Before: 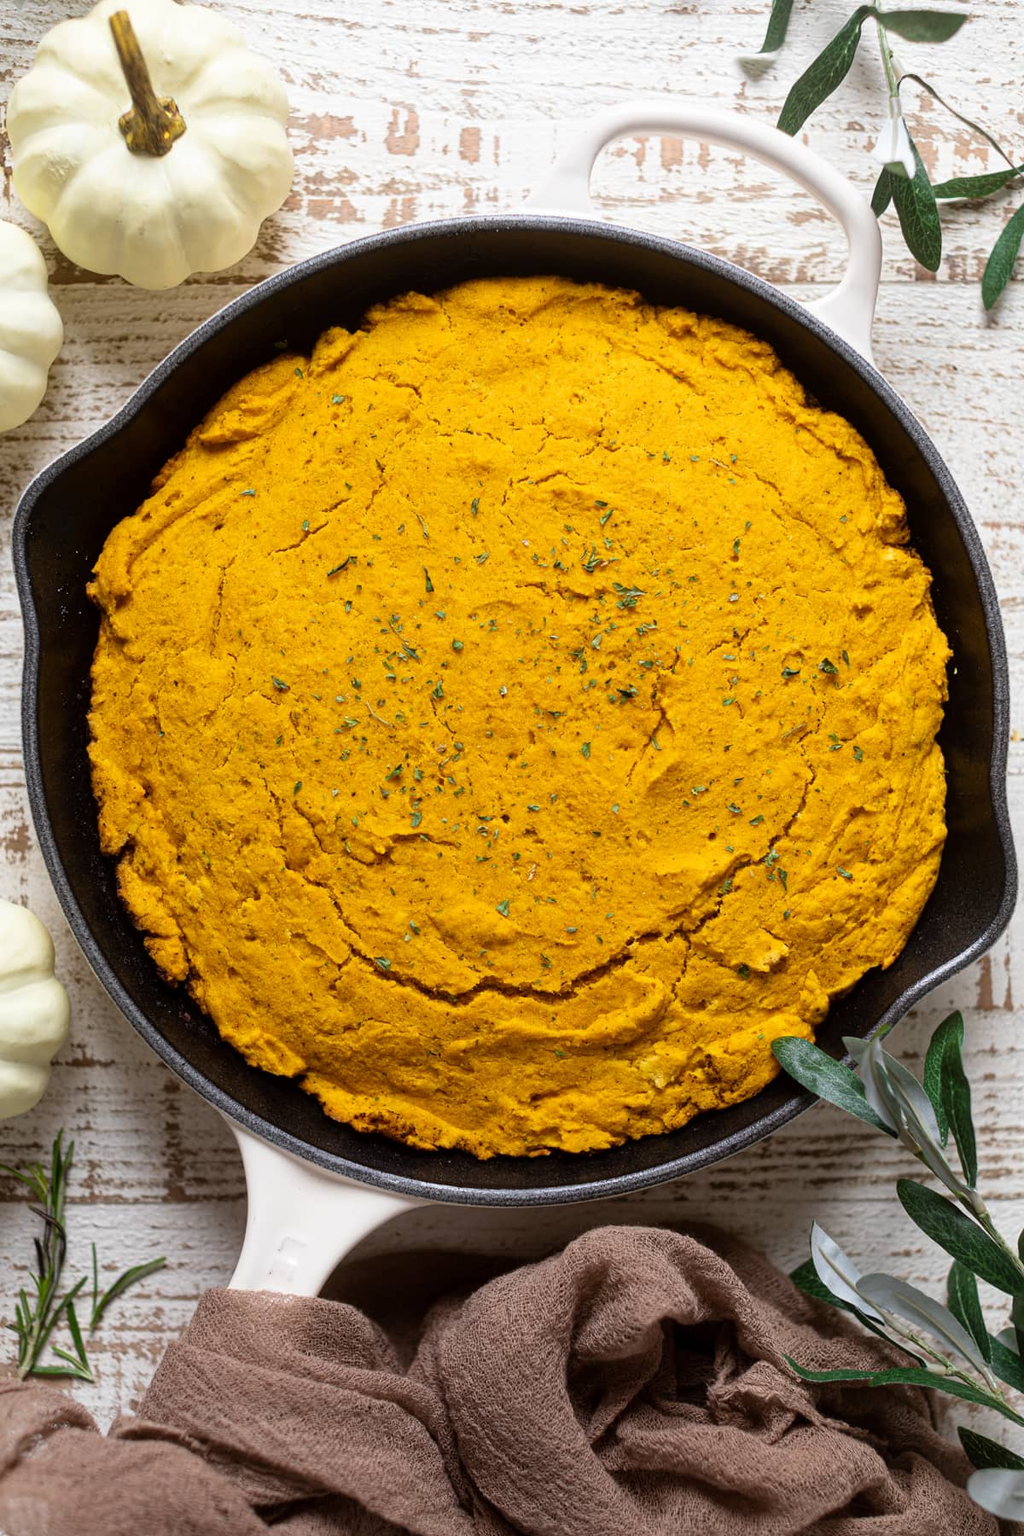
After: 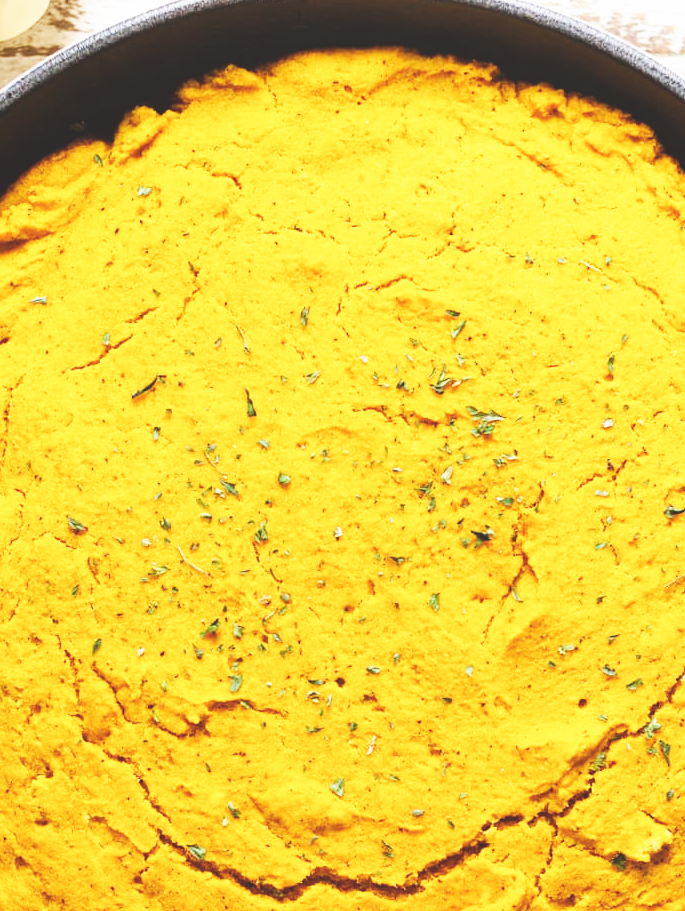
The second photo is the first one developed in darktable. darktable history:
exposure: black level correction -0.026, exposure -0.121 EV, compensate highlight preservation false
crop: left 21.079%, top 15.425%, right 21.812%, bottom 33.912%
base curve: curves: ch0 [(0, 0) (0.007, 0.004) (0.027, 0.03) (0.046, 0.07) (0.207, 0.54) (0.442, 0.872) (0.673, 0.972) (1, 1)], preserve colors none
